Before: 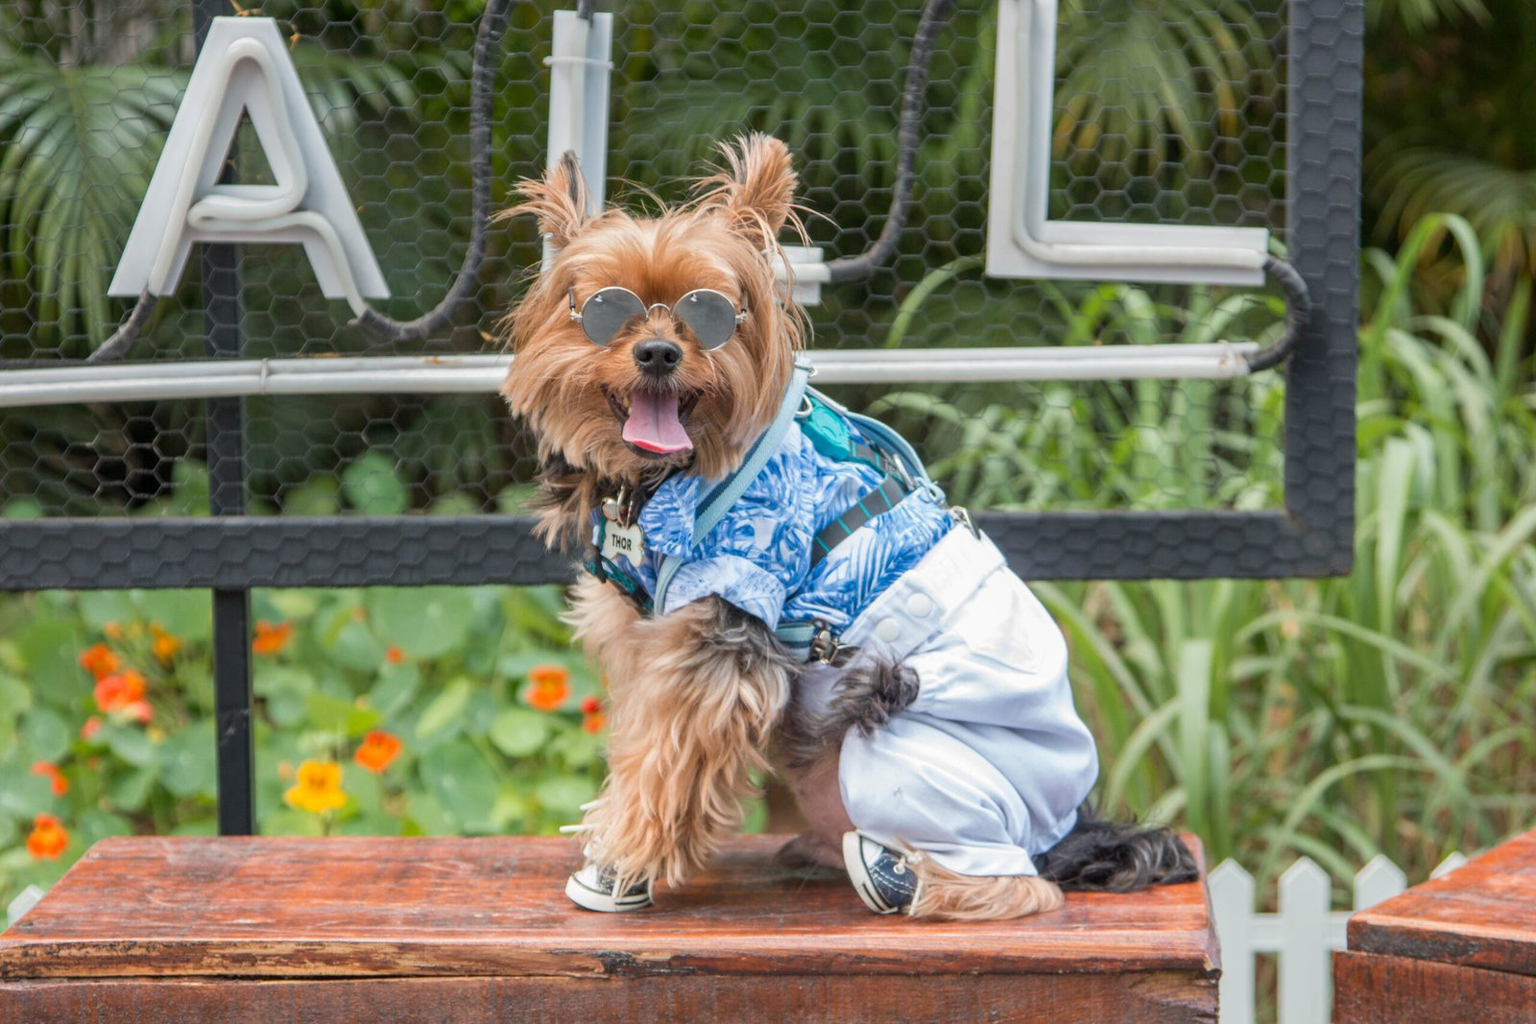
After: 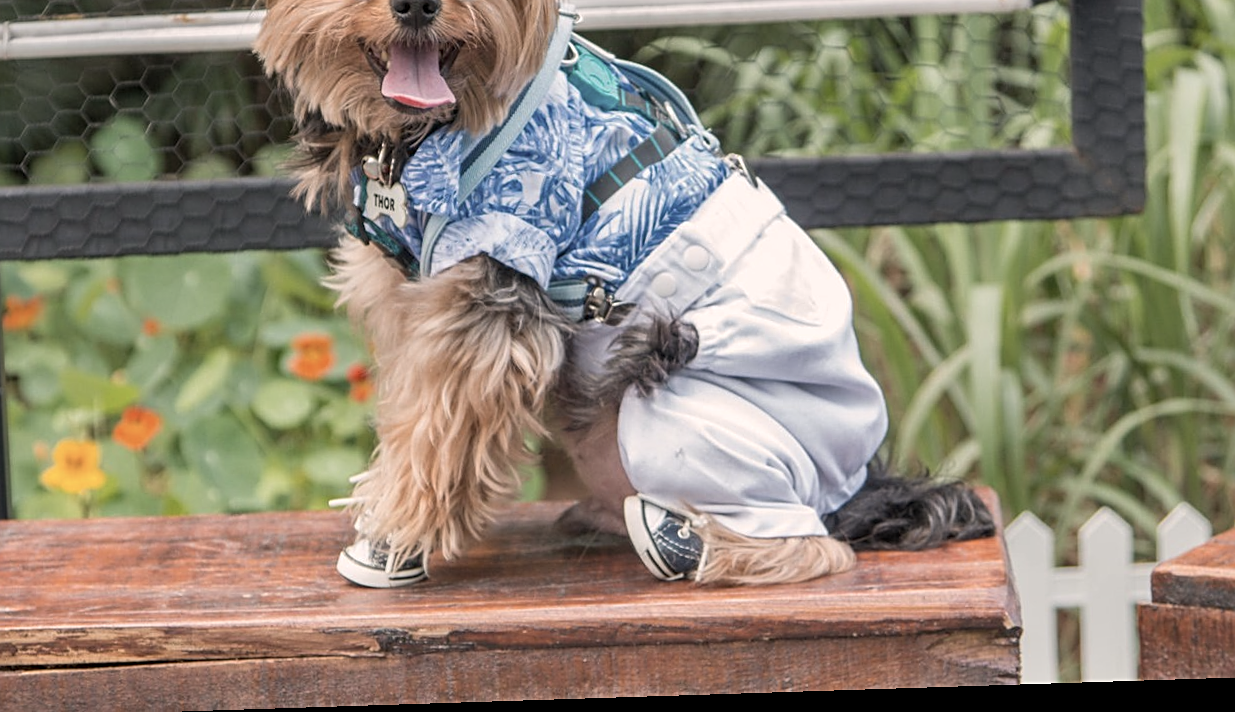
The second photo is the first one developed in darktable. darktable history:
rotate and perspective: rotation -1.77°, lens shift (horizontal) 0.004, automatic cropping off
shadows and highlights: soften with gaussian
color correction: highlights a* 5.59, highlights b* 5.24, saturation 0.68
crop and rotate: left 17.299%, top 35.115%, right 7.015%, bottom 1.024%
sharpen: on, module defaults
